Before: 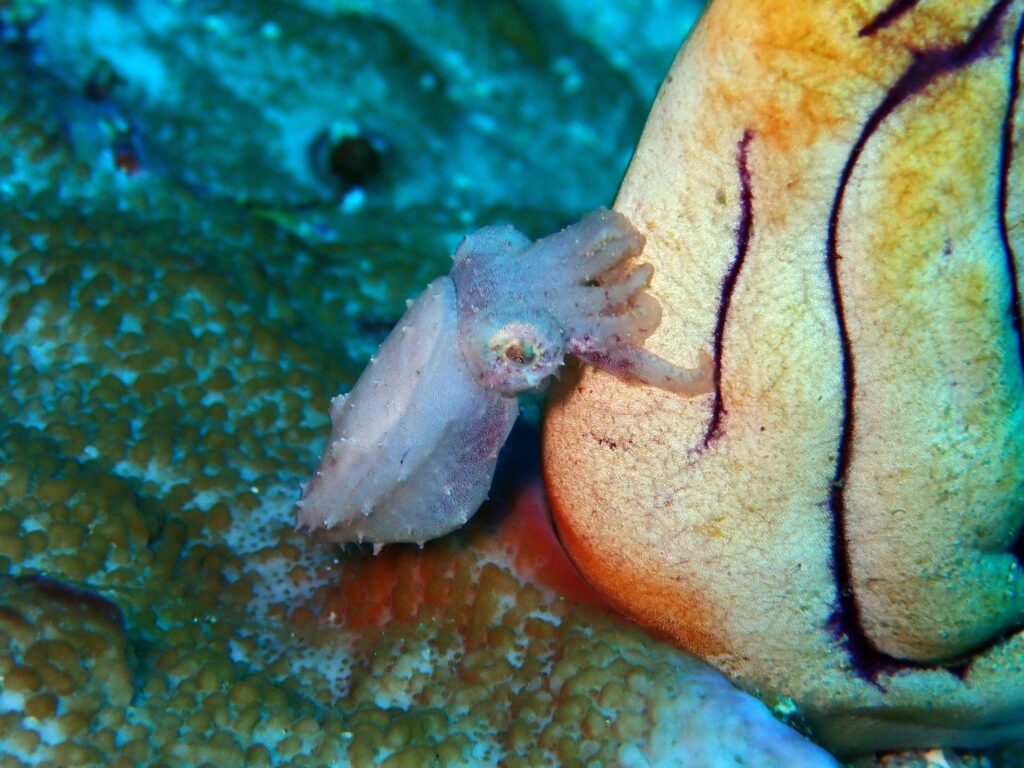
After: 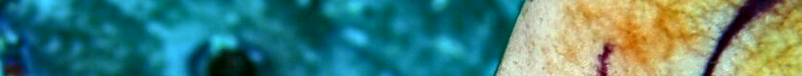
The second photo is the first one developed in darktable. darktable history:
crop and rotate: left 9.644%, top 9.491%, right 6.021%, bottom 80.509%
rotate and perspective: rotation 0.215°, lens shift (vertical) -0.139, crop left 0.069, crop right 0.939, crop top 0.002, crop bottom 0.996
shadows and highlights: shadows 37.27, highlights -28.18, soften with gaussian
local contrast: detail 144%
